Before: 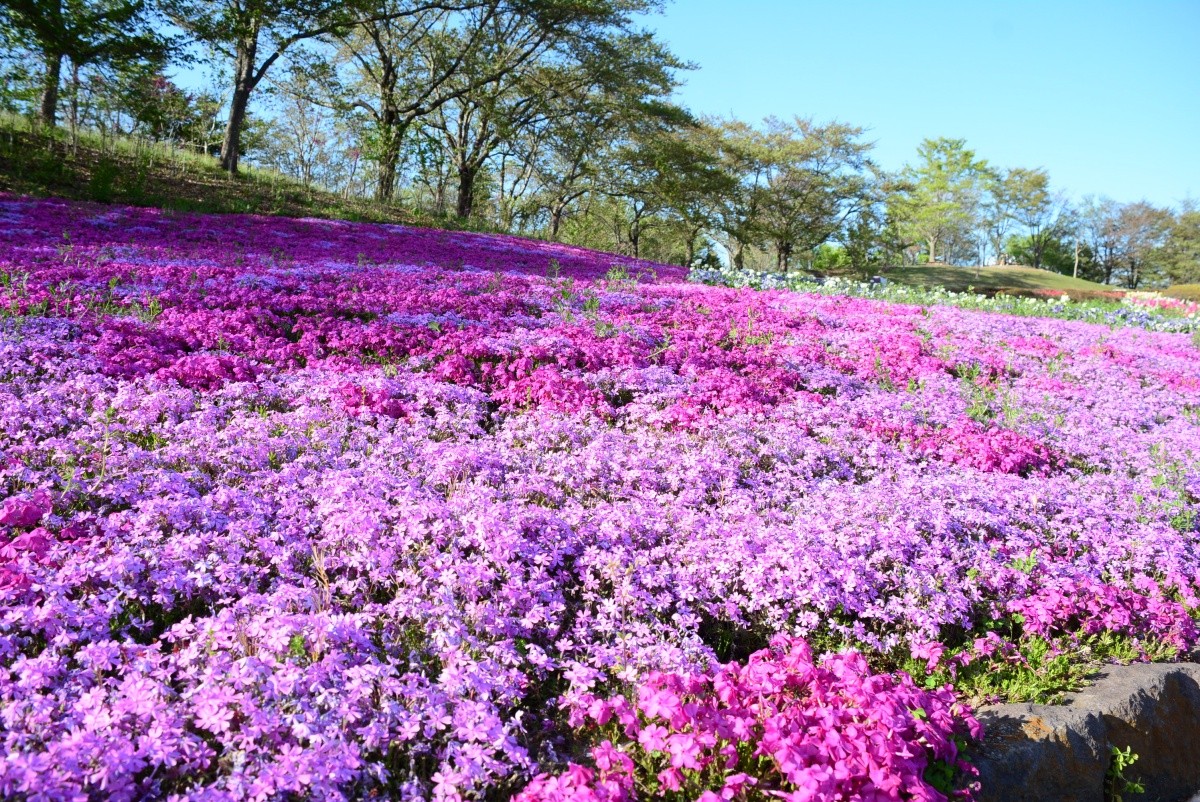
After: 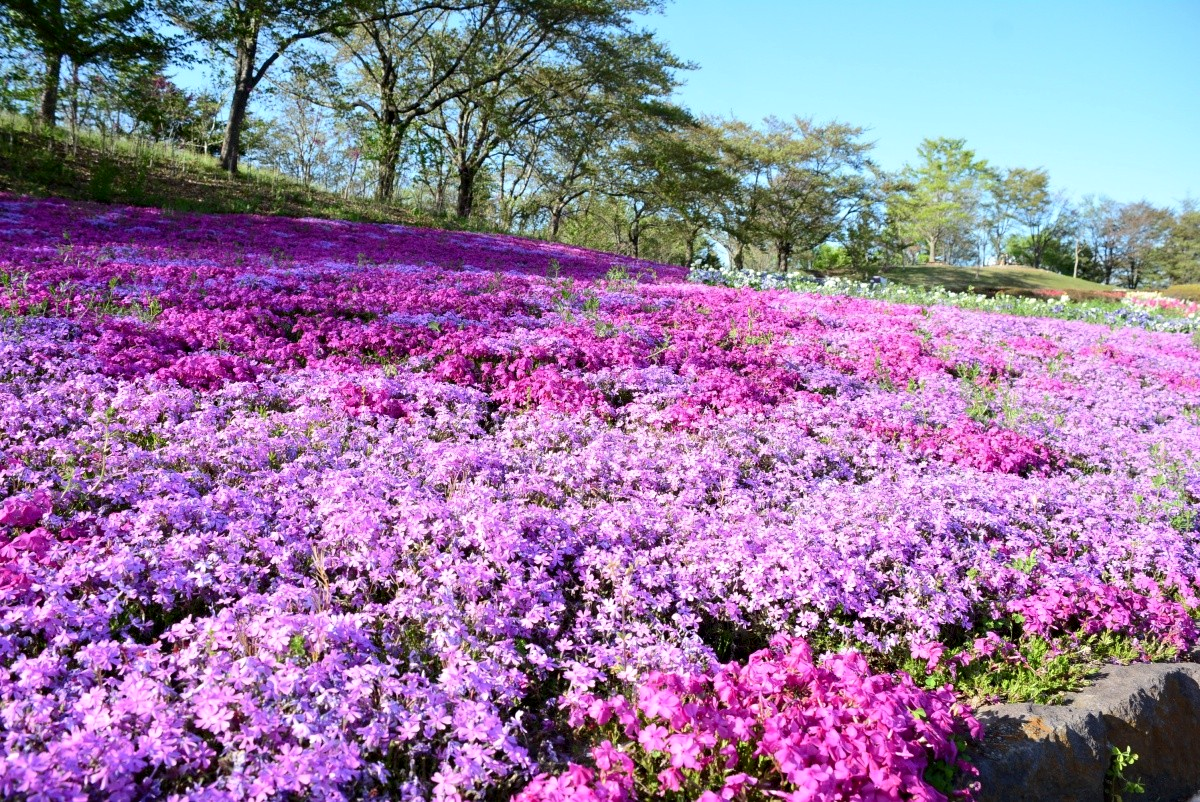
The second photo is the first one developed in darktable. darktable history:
contrast equalizer "[local contrast]": y [[0.509, 0.517, 0.523, 0.523, 0.517, 0.509], [0.5 ×6], [0.5 ×6], [0 ×6], [0 ×6]]
